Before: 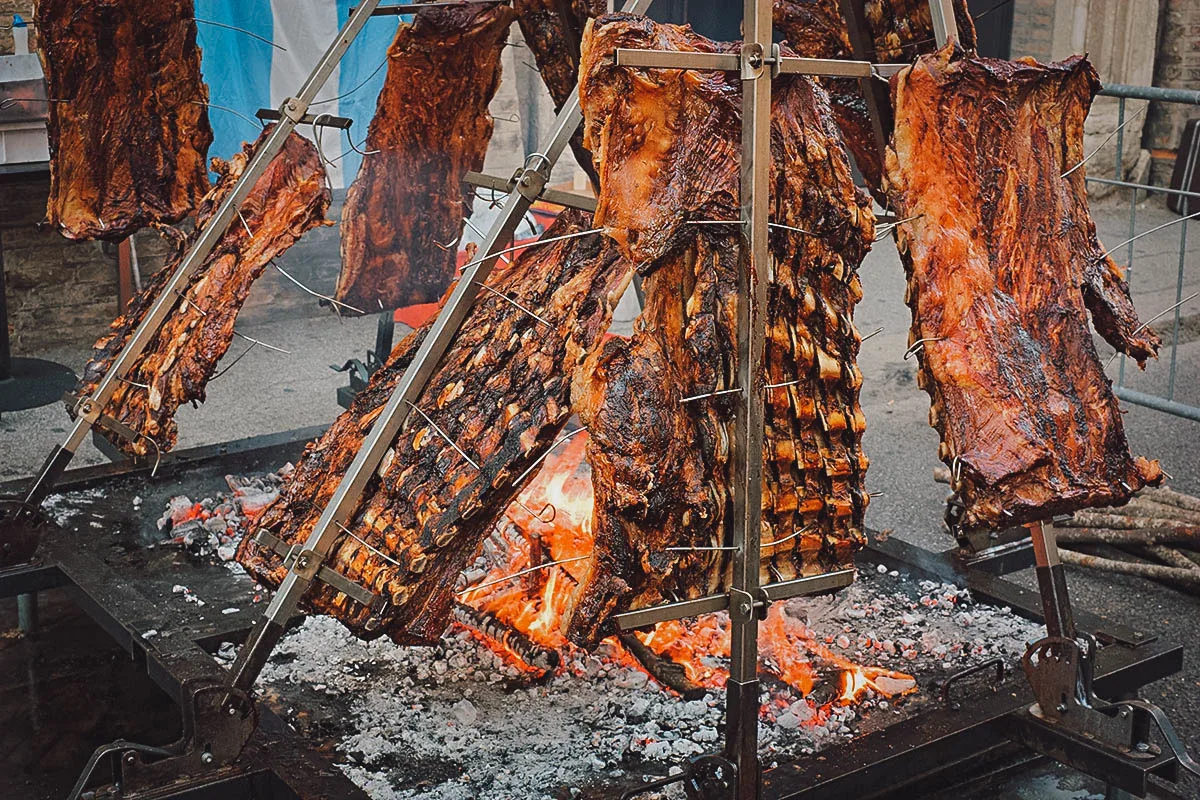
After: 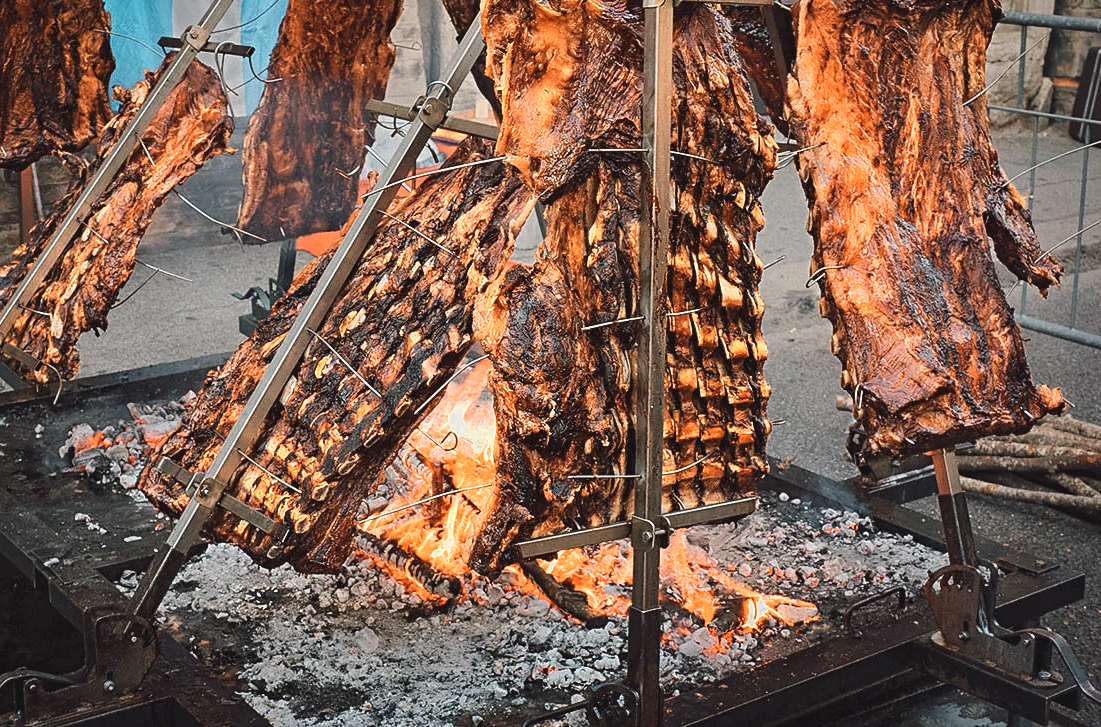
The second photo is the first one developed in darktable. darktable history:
crop and rotate: left 8.196%, top 9.099%
color zones: curves: ch0 [(0.018, 0.548) (0.197, 0.654) (0.425, 0.447) (0.605, 0.658) (0.732, 0.579)]; ch1 [(0.105, 0.531) (0.224, 0.531) (0.386, 0.39) (0.618, 0.456) (0.732, 0.456) (0.956, 0.421)]; ch2 [(0.039, 0.583) (0.215, 0.465) (0.399, 0.544) (0.465, 0.548) (0.614, 0.447) (0.724, 0.43) (0.882, 0.623) (0.956, 0.632)]
